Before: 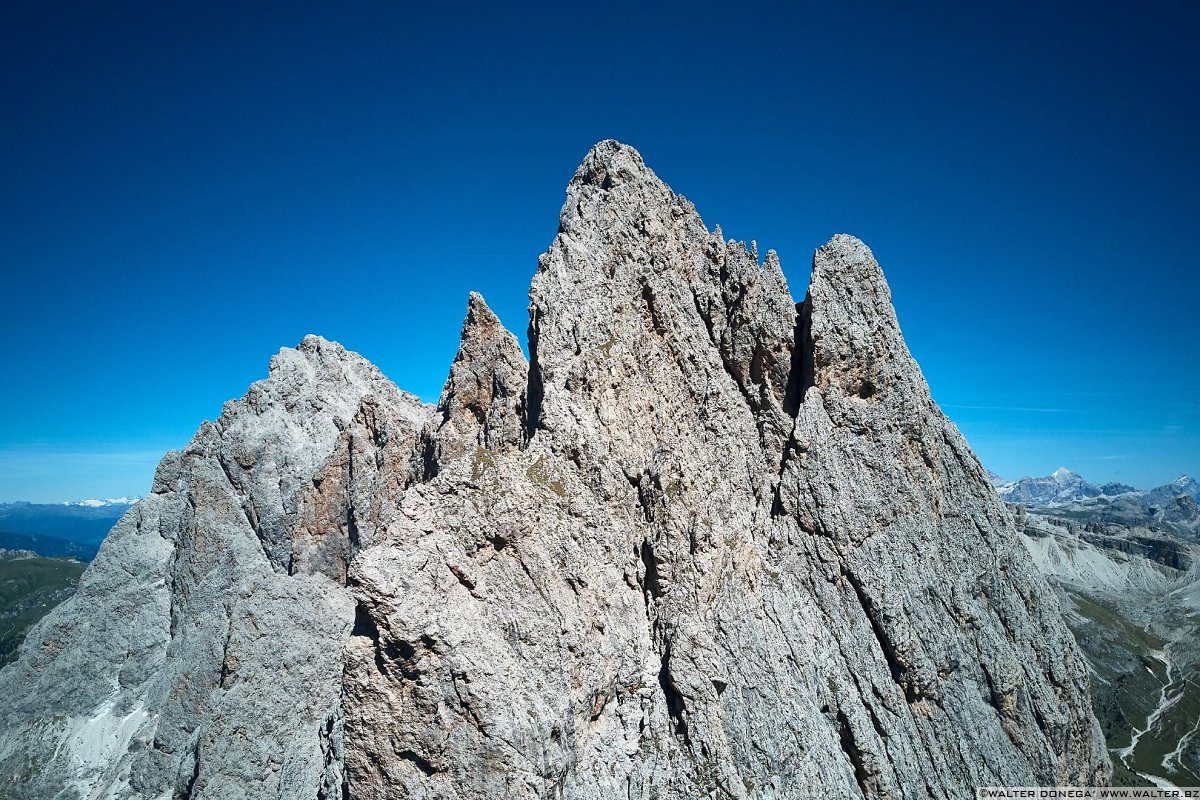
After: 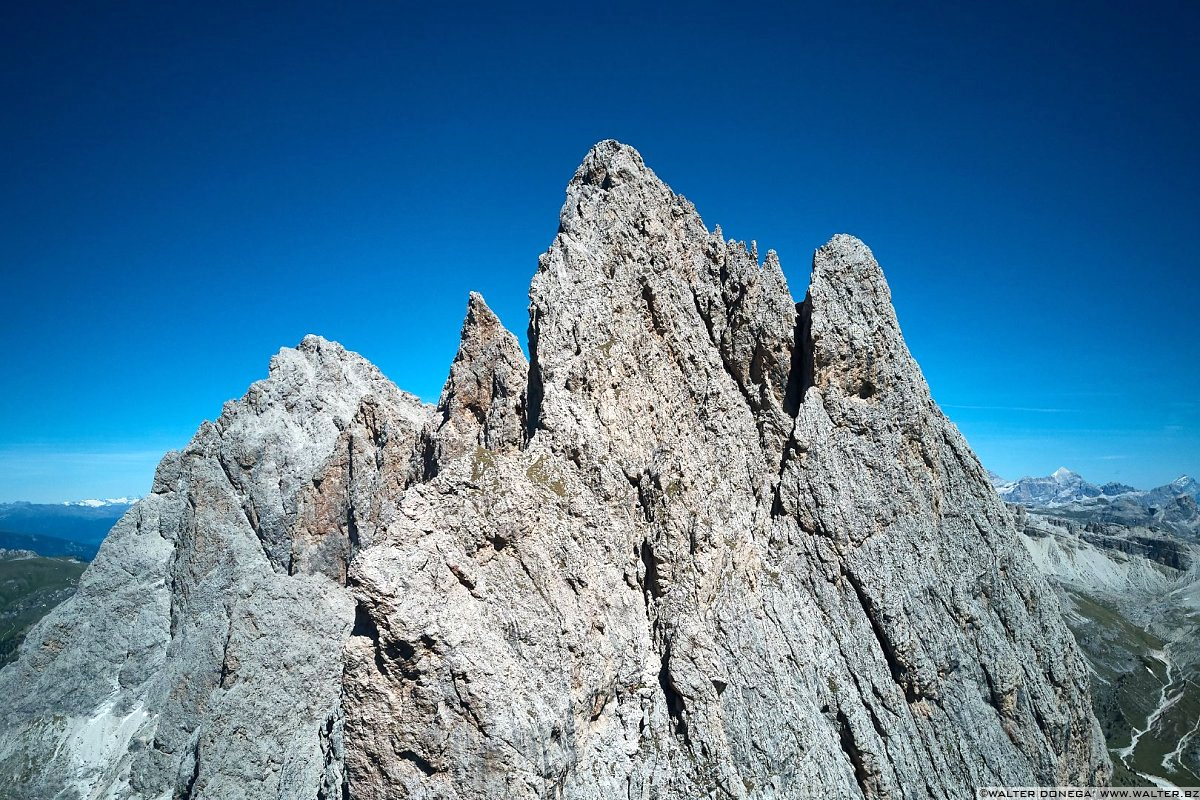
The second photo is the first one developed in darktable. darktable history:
exposure: exposure 0.173 EV, compensate exposure bias true, compensate highlight preservation false
